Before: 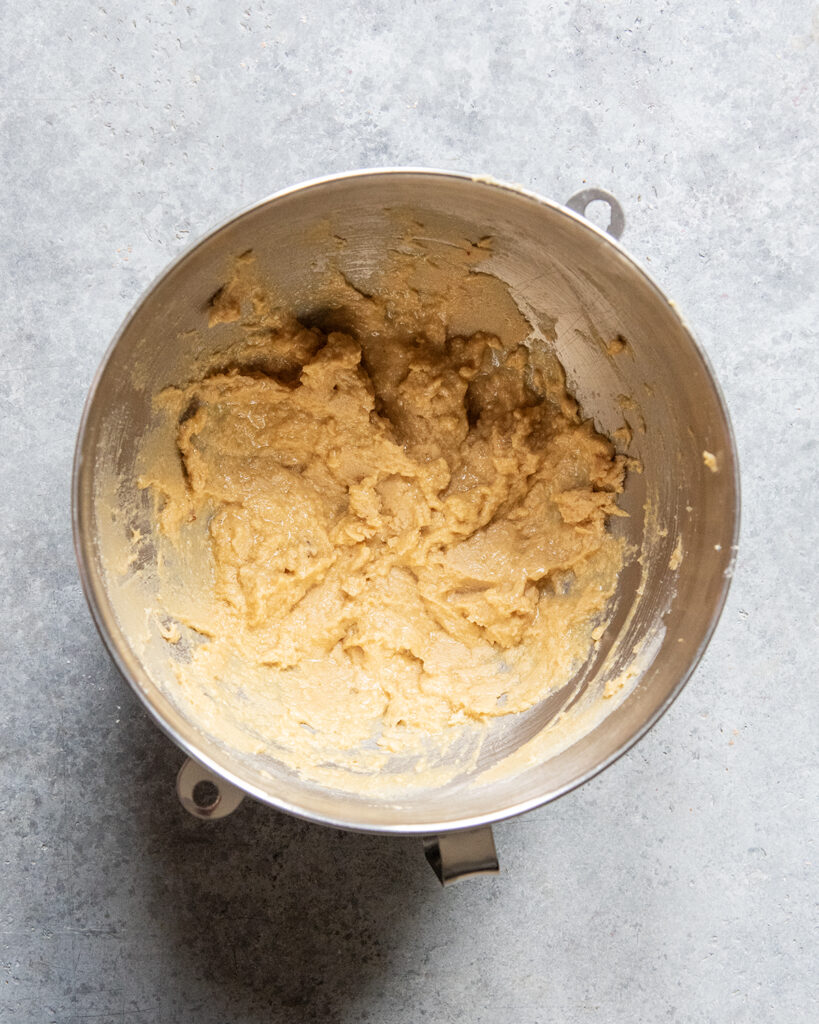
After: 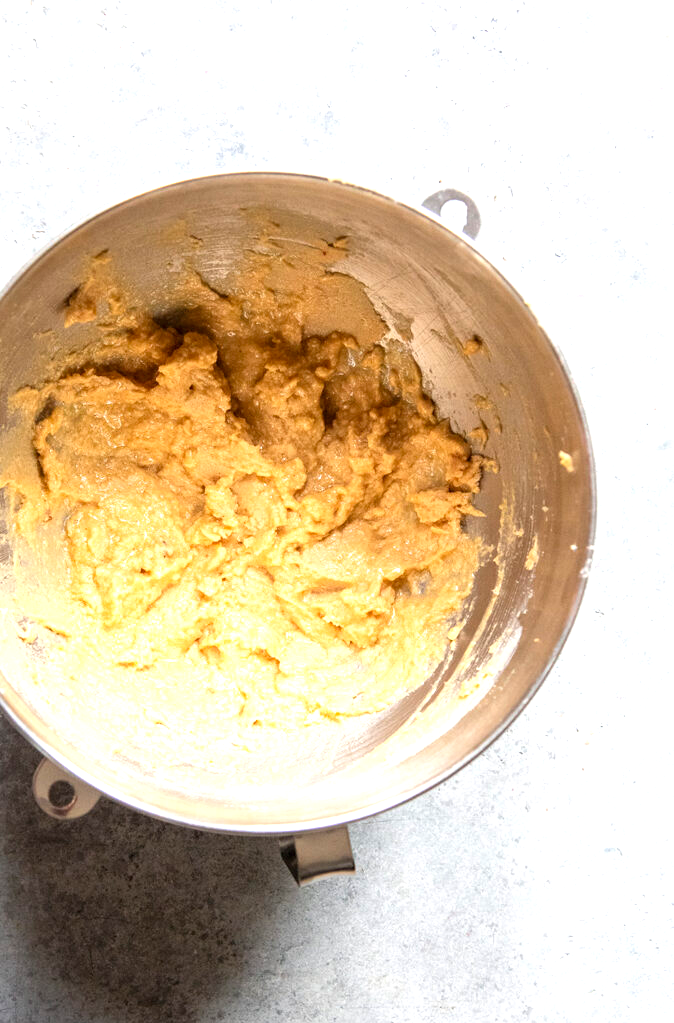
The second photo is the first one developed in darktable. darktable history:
contrast equalizer: octaves 7, y [[0.5, 0.488, 0.462, 0.461, 0.491, 0.5], [0.5 ×6], [0.5 ×6], [0 ×6], [0 ×6]], mix -0.297
exposure: exposure 0.698 EV, compensate highlight preservation false
vignetting: fall-off start 116.61%, fall-off radius 58.8%
crop: left 17.704%, bottom 0.048%
